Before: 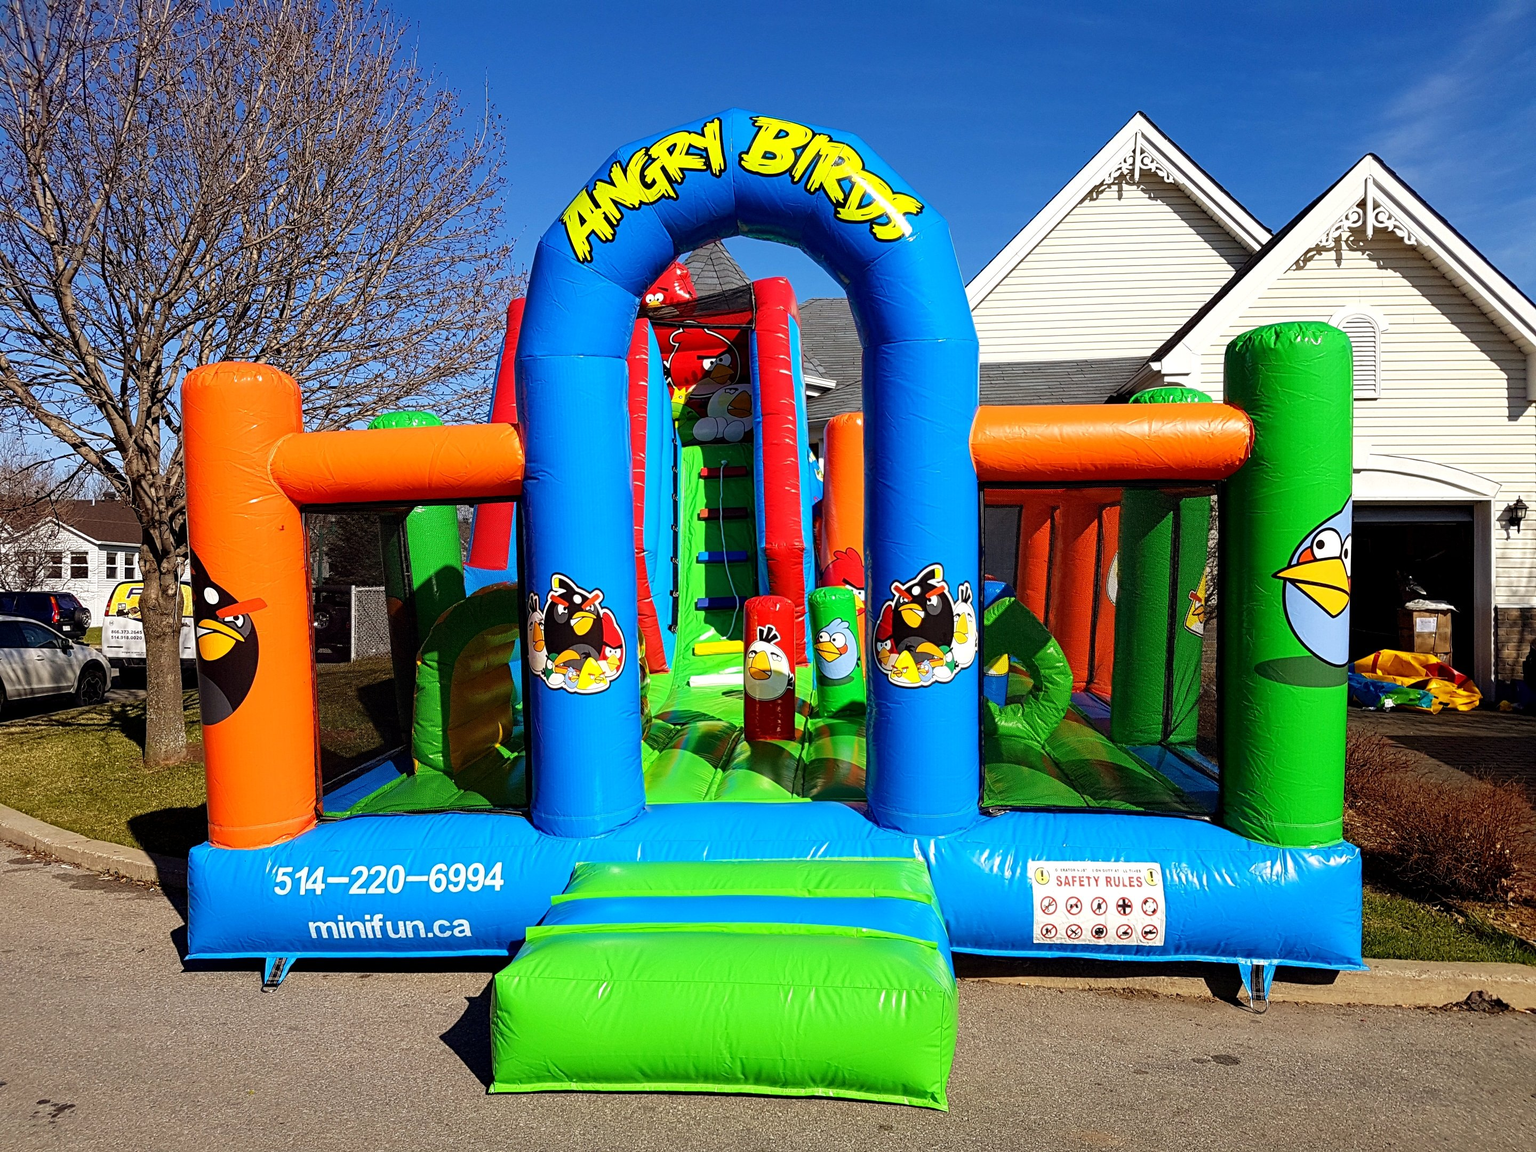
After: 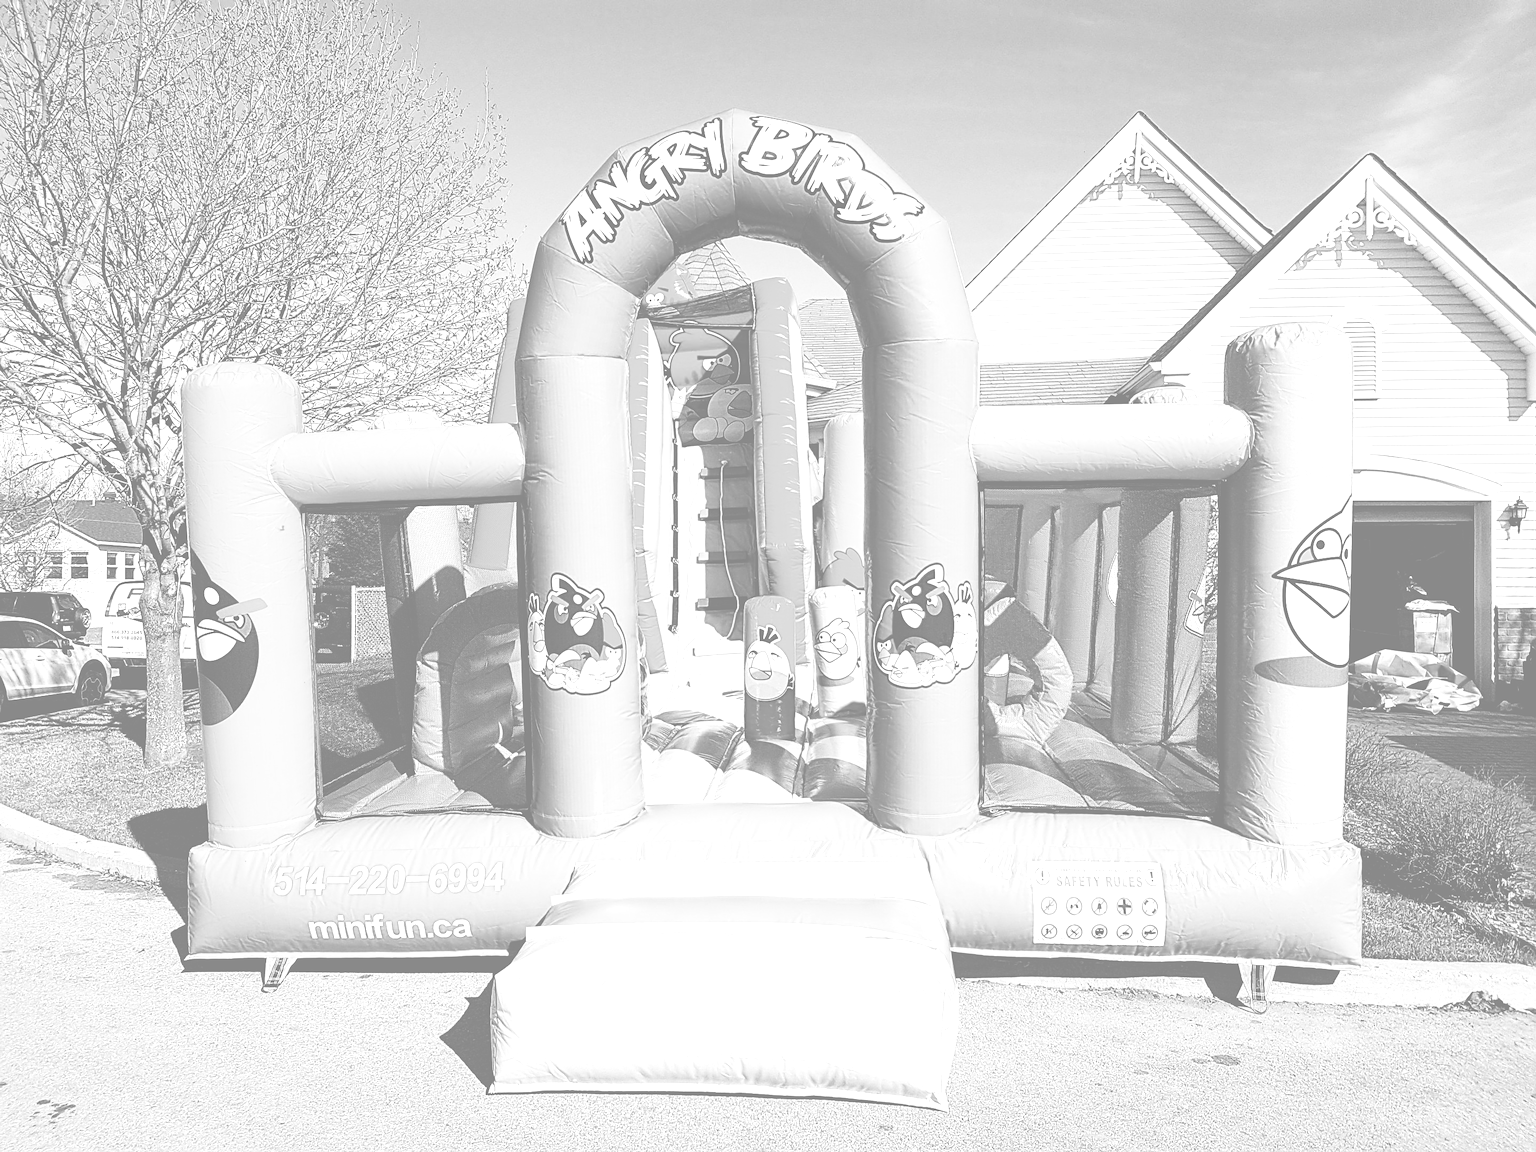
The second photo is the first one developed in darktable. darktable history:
monochrome: a -11.7, b 1.62, size 0.5, highlights 0.38
sharpen: on, module defaults
base curve: curves: ch0 [(0, 0) (0.007, 0.004) (0.027, 0.03) (0.046, 0.07) (0.207, 0.54) (0.442, 0.872) (0.673, 0.972) (1, 1)], preserve colors none
colorize: hue 43.2°, saturation 40%, version 1
color balance rgb: shadows lift › chroma 2%, shadows lift › hue 247.2°, power › chroma 0.3%, power › hue 25.2°, highlights gain › chroma 3%, highlights gain › hue 60°, global offset › luminance 0.75%, perceptual saturation grading › global saturation 20%, perceptual saturation grading › highlights -20%, perceptual saturation grading › shadows 30%, global vibrance 20%
